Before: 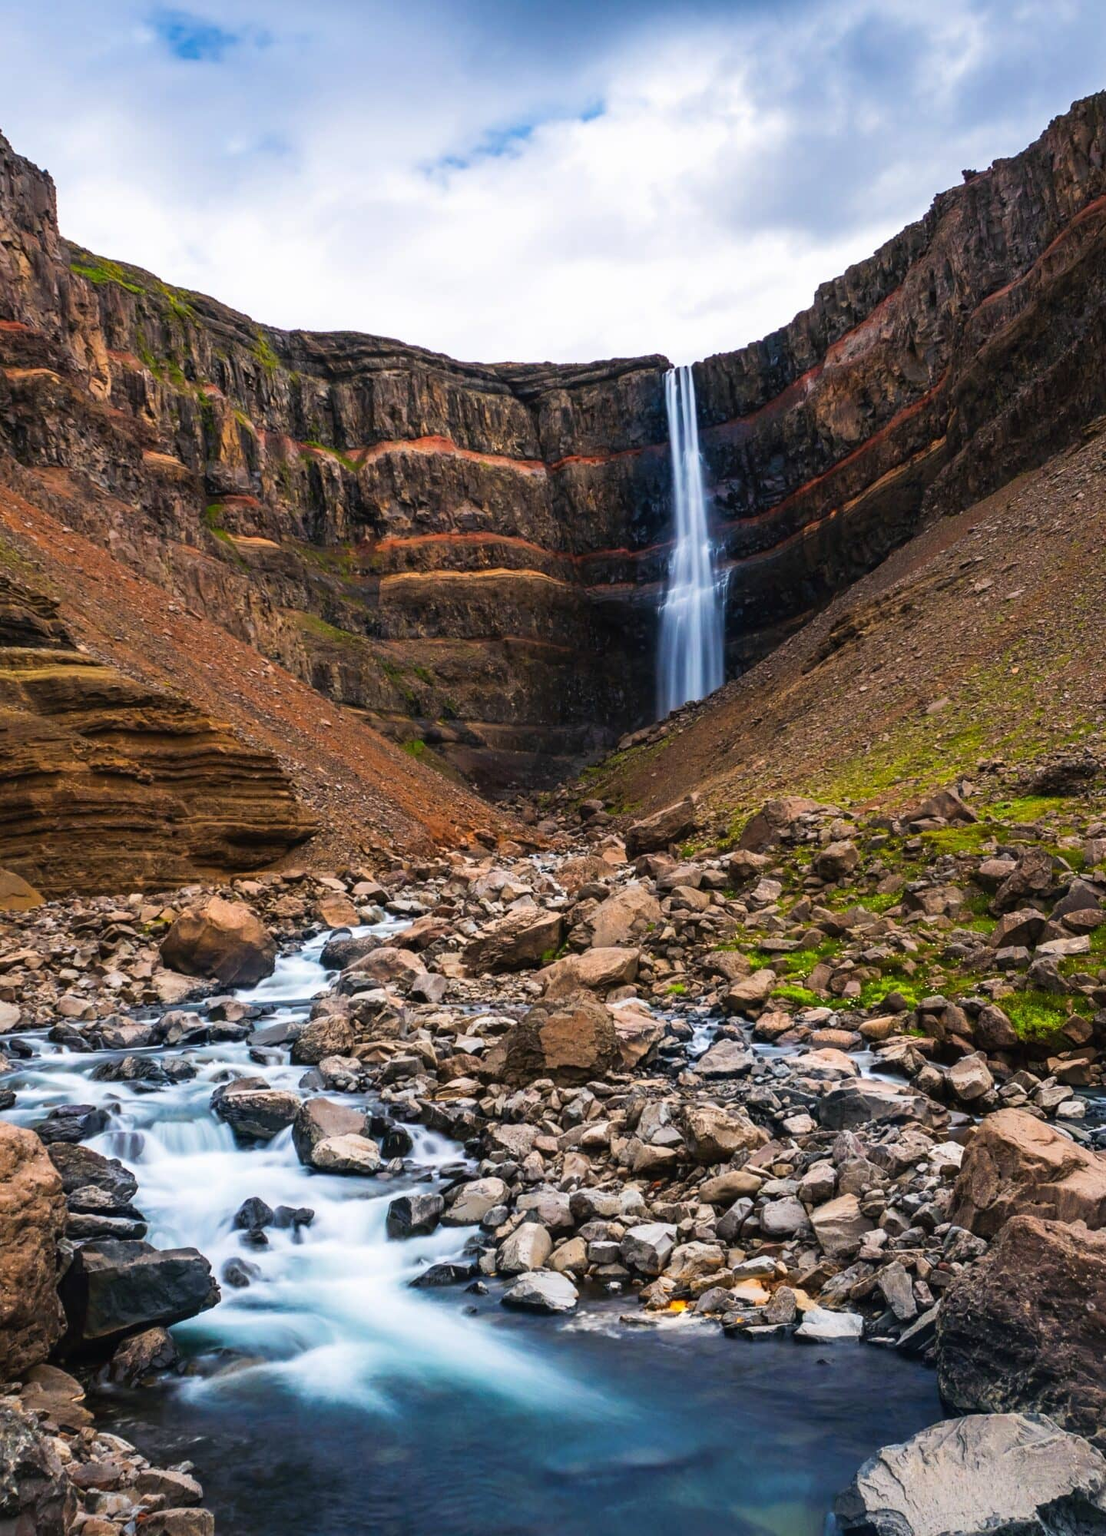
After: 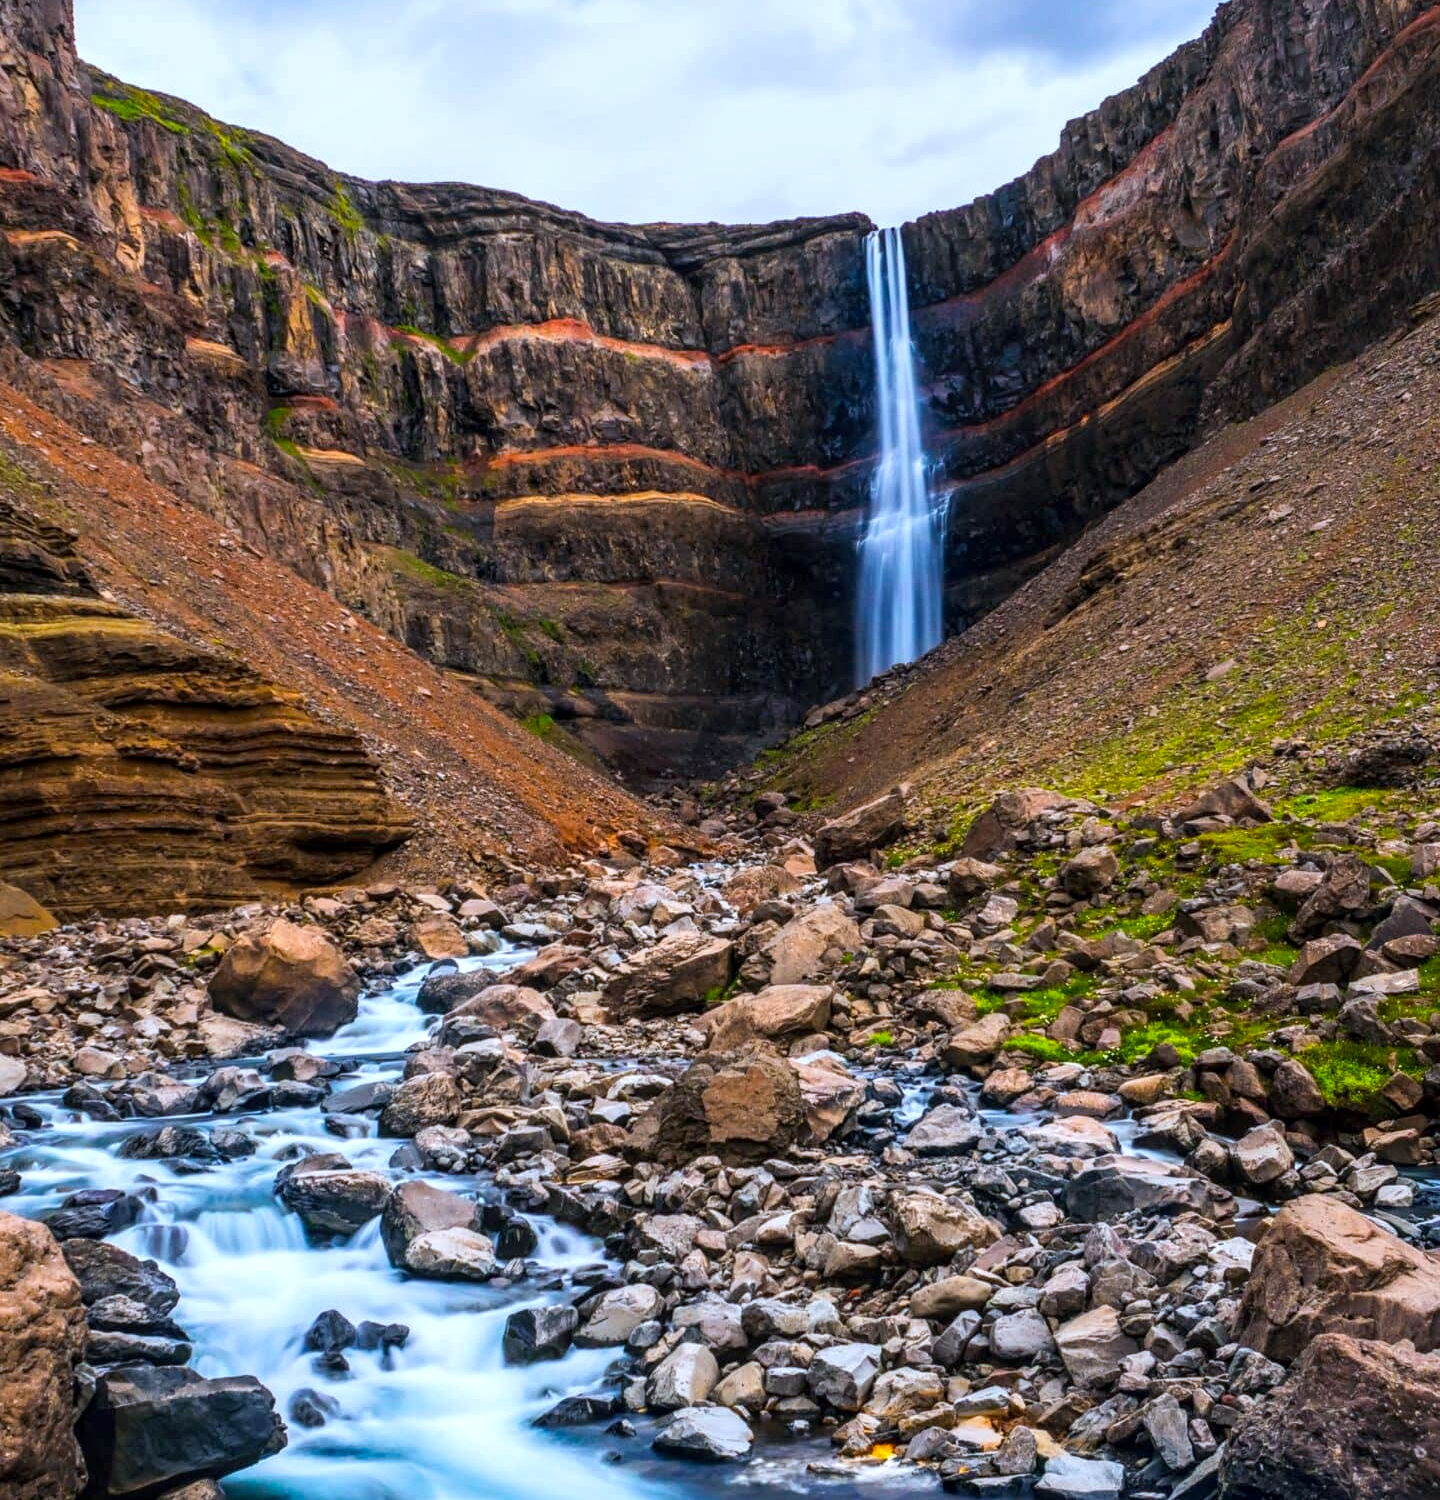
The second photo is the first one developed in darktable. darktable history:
crop and rotate: top 12.465%, bottom 12.507%
color calibration: x 0.37, y 0.377, temperature 4298.48 K
local contrast: detail 130%
color balance rgb: perceptual saturation grading › global saturation 25.729%
